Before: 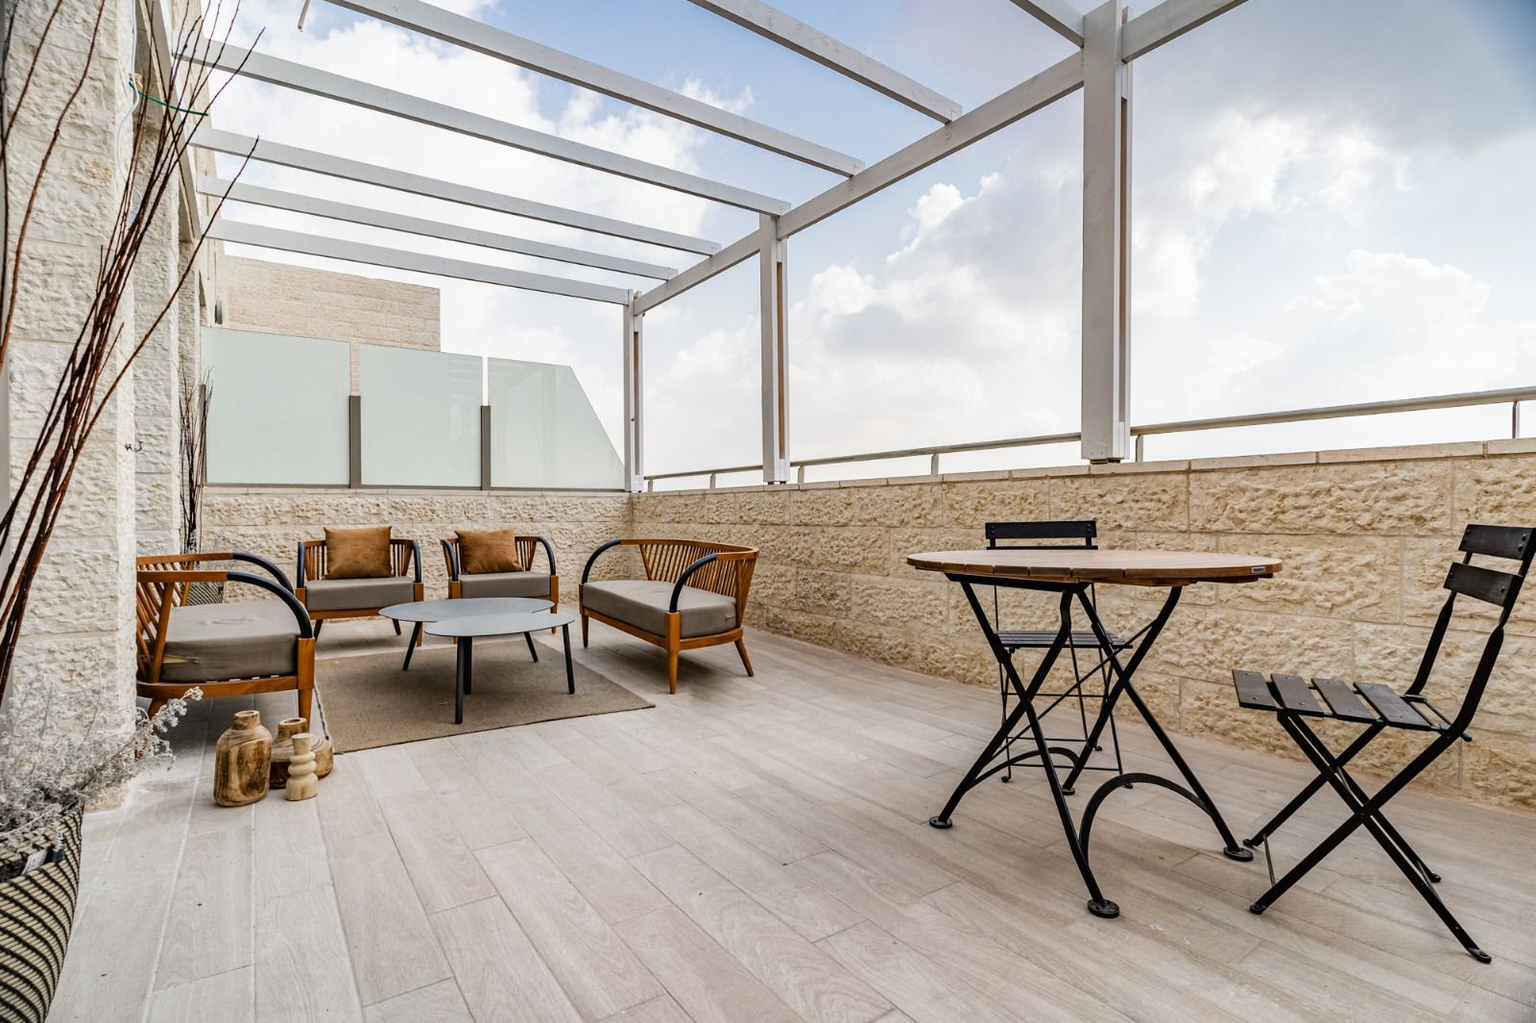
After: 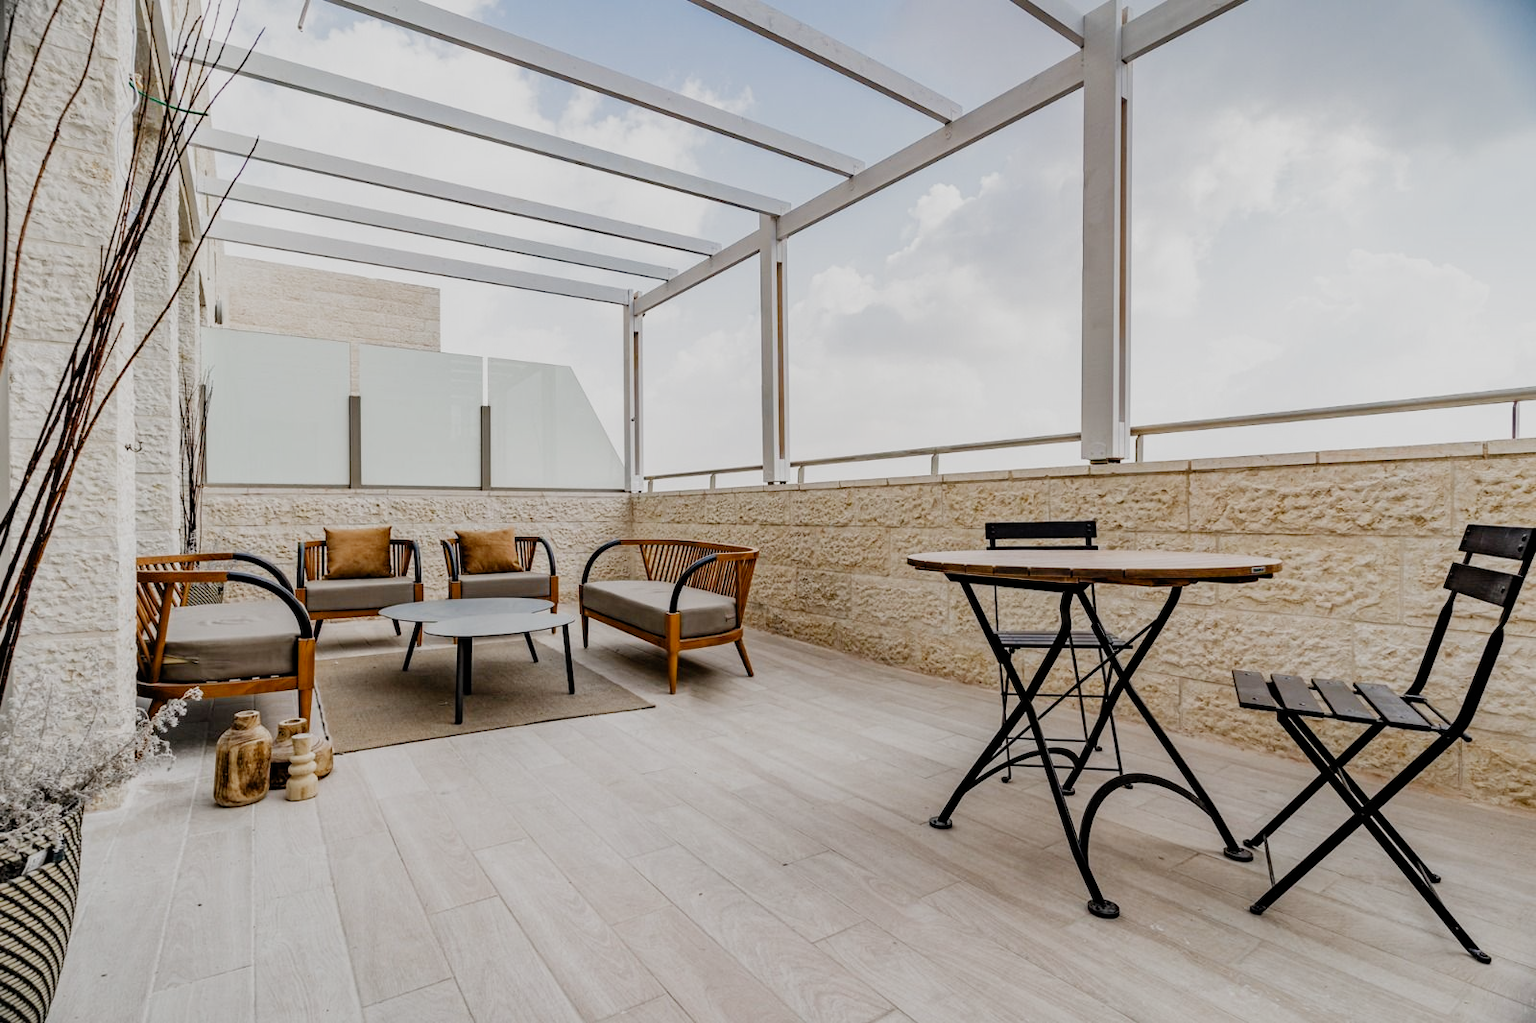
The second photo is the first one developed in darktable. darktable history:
filmic rgb: black relative exposure -7.96 EV, white relative exposure 4.04 EV, hardness 4.19, preserve chrominance no, color science v3 (2019), use custom middle-gray values true, iterations of high-quality reconstruction 0
